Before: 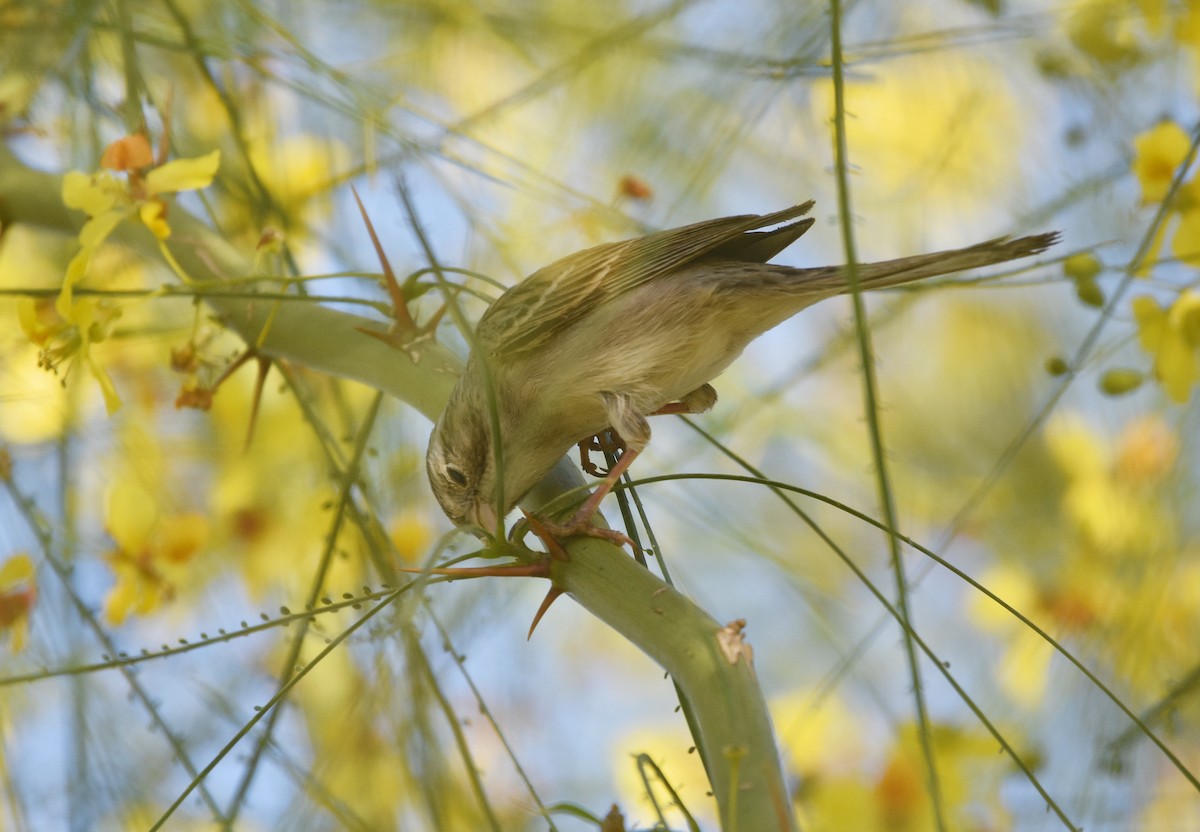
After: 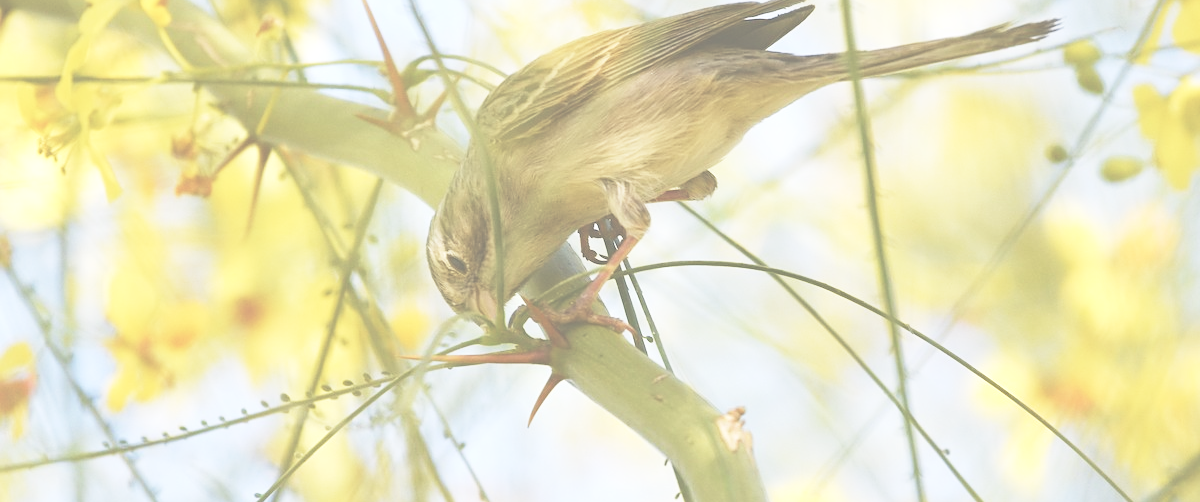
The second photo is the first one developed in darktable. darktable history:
sharpen: amount 0.213
exposure: black level correction -0.071, exposure 0.503 EV, compensate exposure bias true, compensate highlight preservation false
base curve: curves: ch0 [(0, 0) (0.028, 0.03) (0.121, 0.232) (0.46, 0.748) (0.859, 0.968) (1, 1)], preserve colors none
crop and rotate: top 25.606%, bottom 14.03%
